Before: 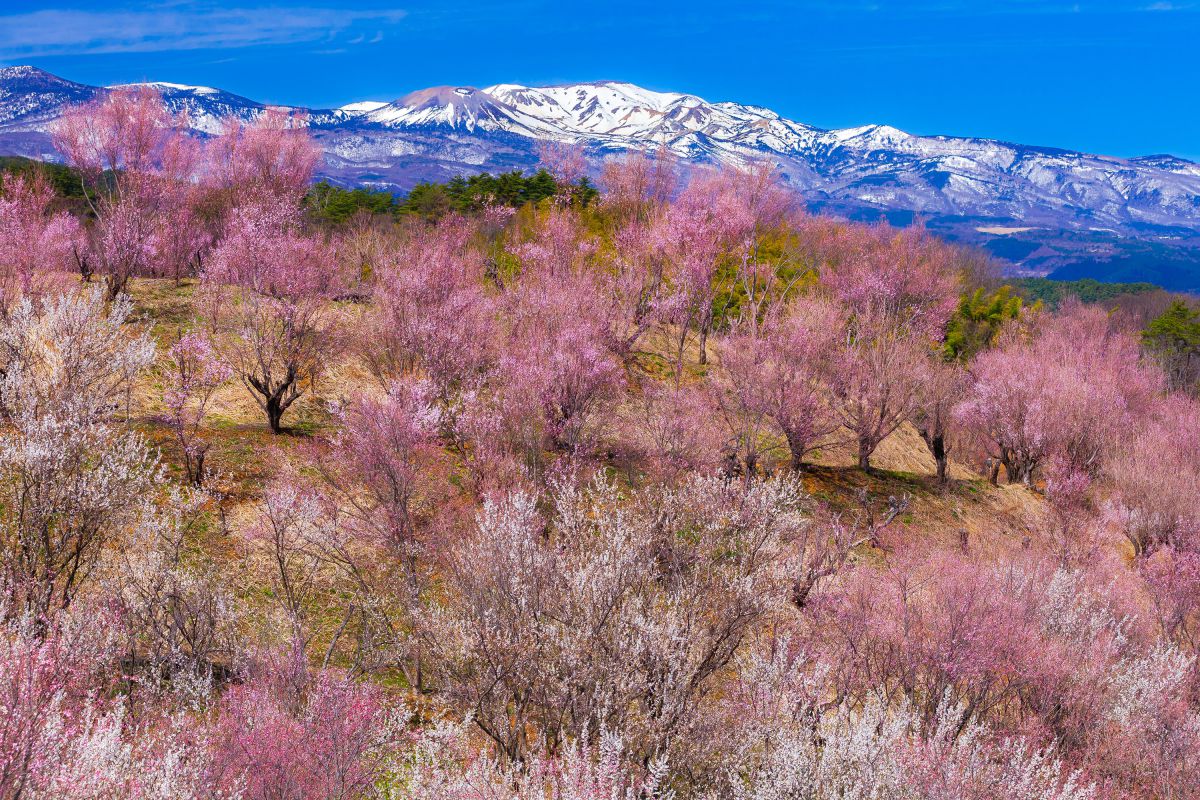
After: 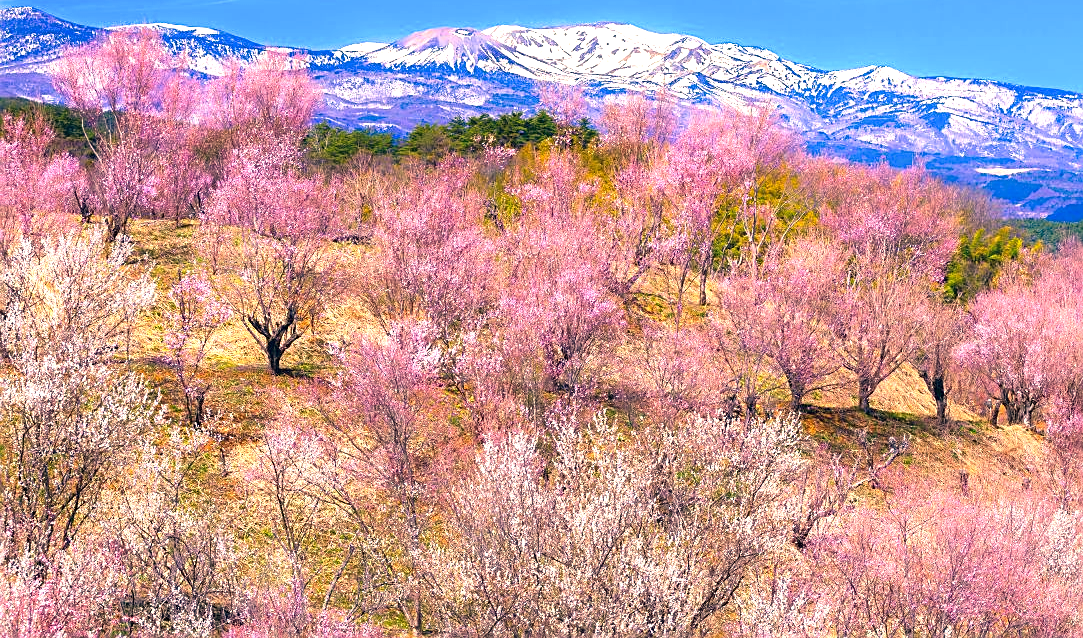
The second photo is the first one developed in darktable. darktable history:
sharpen: on, module defaults
exposure: black level correction 0, exposure 1 EV, compensate exposure bias true, compensate highlight preservation false
color correction: highlights a* 10.34, highlights b* 14.77, shadows a* -9.86, shadows b* -14.88
tone equalizer: mask exposure compensation -0.484 EV
crop: top 7.408%, right 9.741%, bottom 11.918%
